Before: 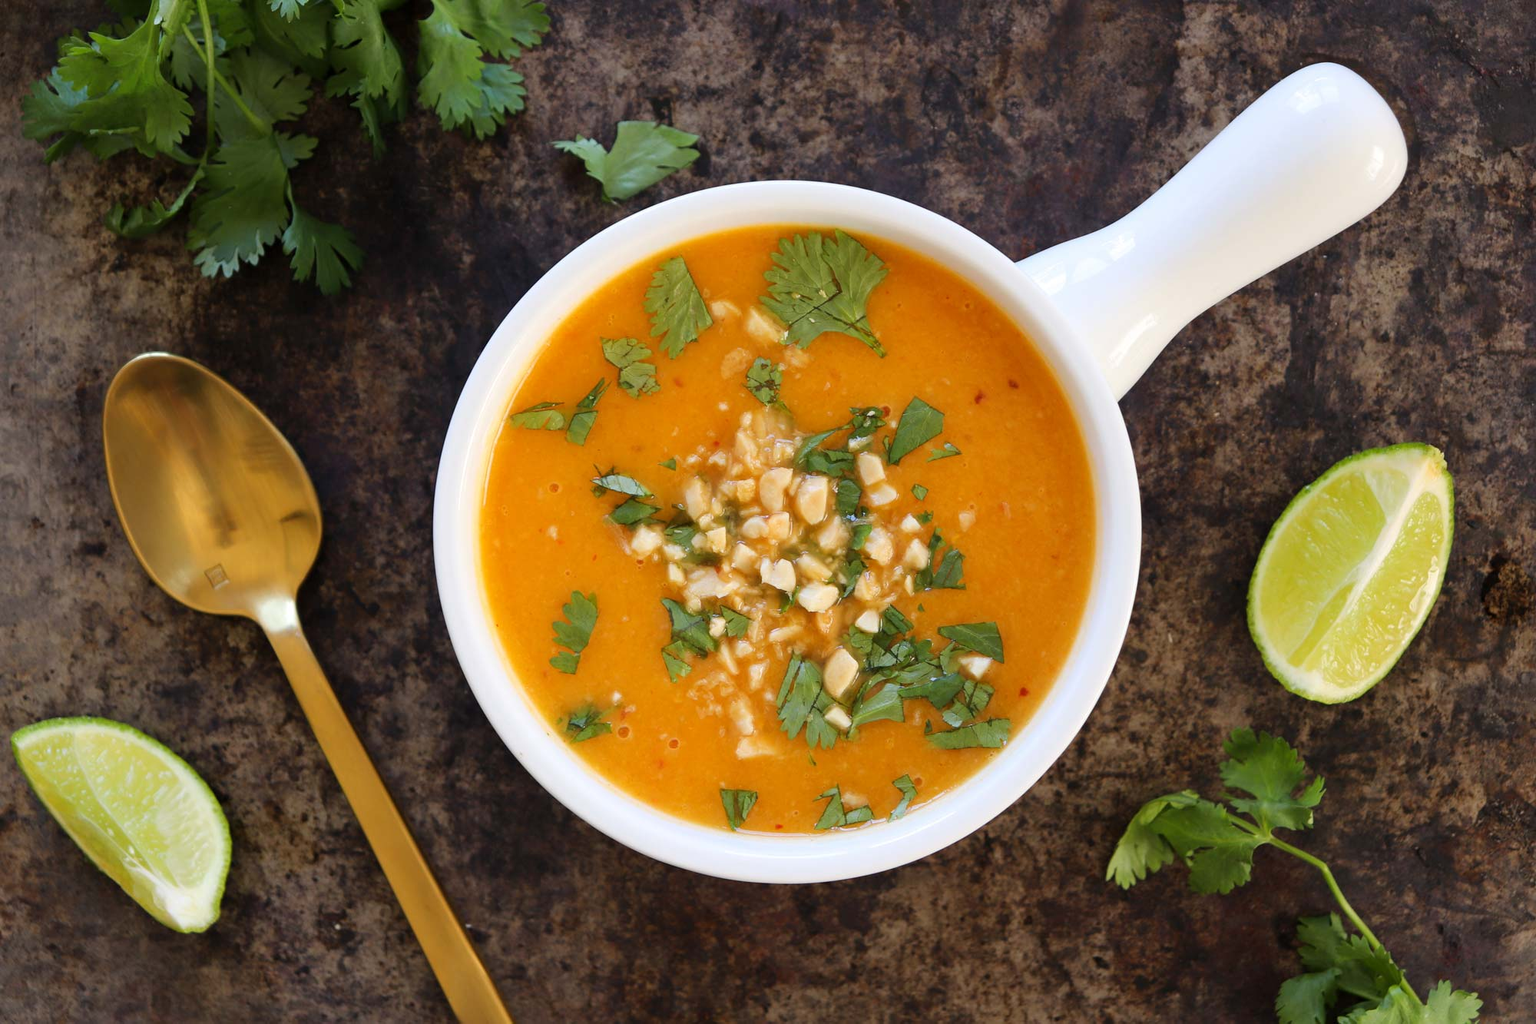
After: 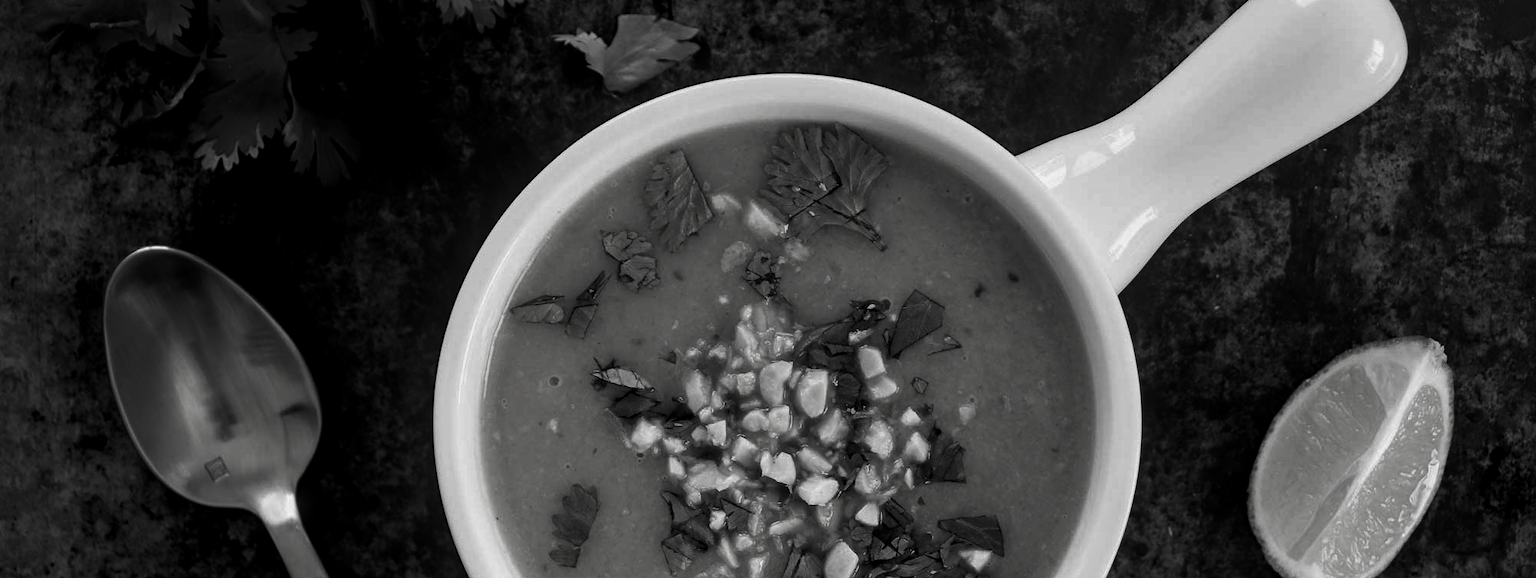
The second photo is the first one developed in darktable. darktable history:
contrast brightness saturation: contrast -0.031, brightness -0.596, saturation -0.993
crop and rotate: top 10.477%, bottom 32.999%
exposure: exposure -0.024 EV, compensate highlight preservation false
local contrast: detail 130%
